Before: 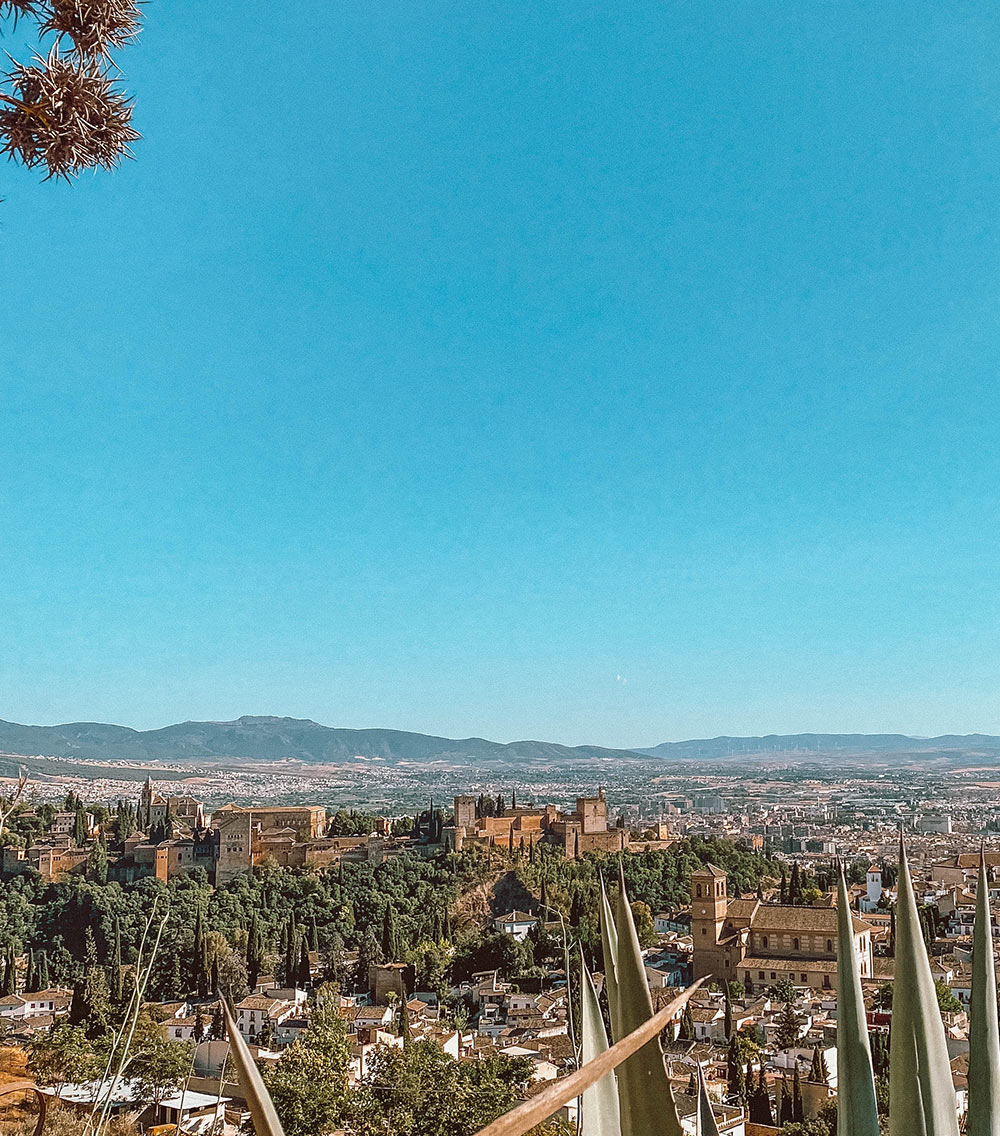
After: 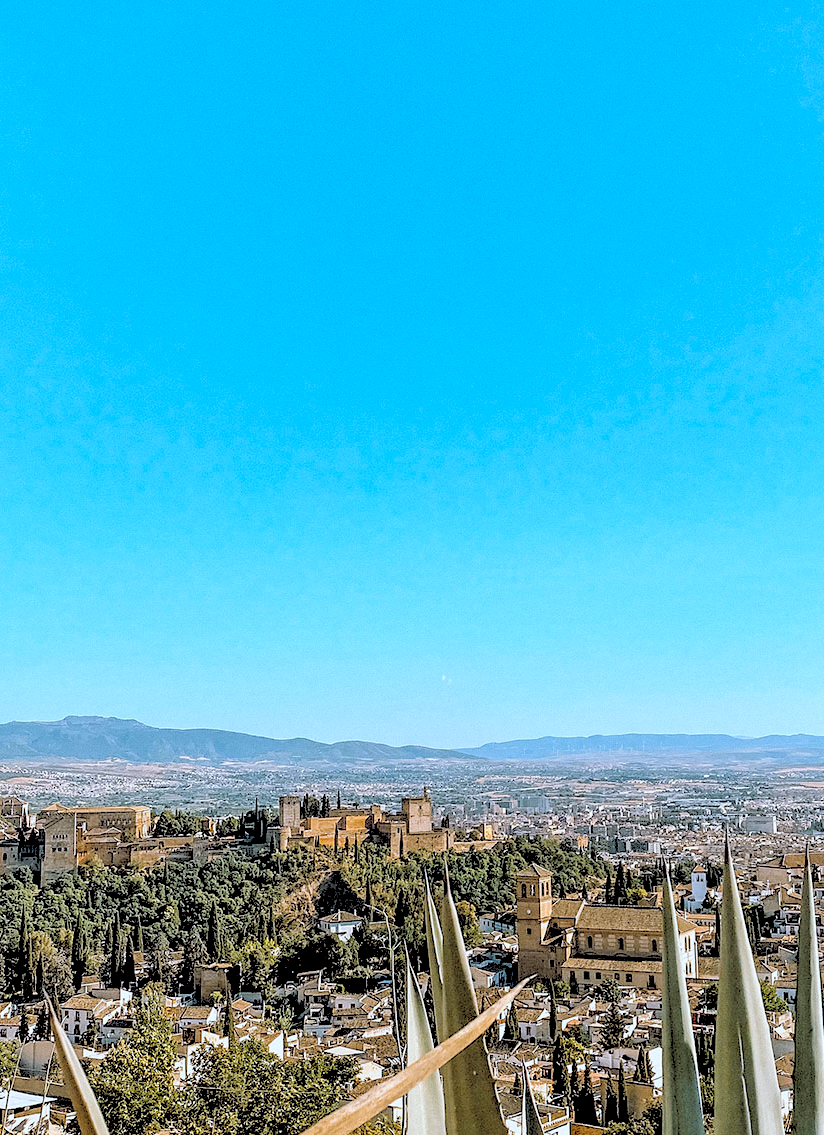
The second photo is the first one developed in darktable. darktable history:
crop: left 17.582%, bottom 0.031%
color contrast: green-magenta contrast 0.85, blue-yellow contrast 1.25, unbound 0
color calibration: x 0.37, y 0.382, temperature 4313.32 K
rgb levels: levels [[0.027, 0.429, 0.996], [0, 0.5, 1], [0, 0.5, 1]]
color correction: highlights b* 3
